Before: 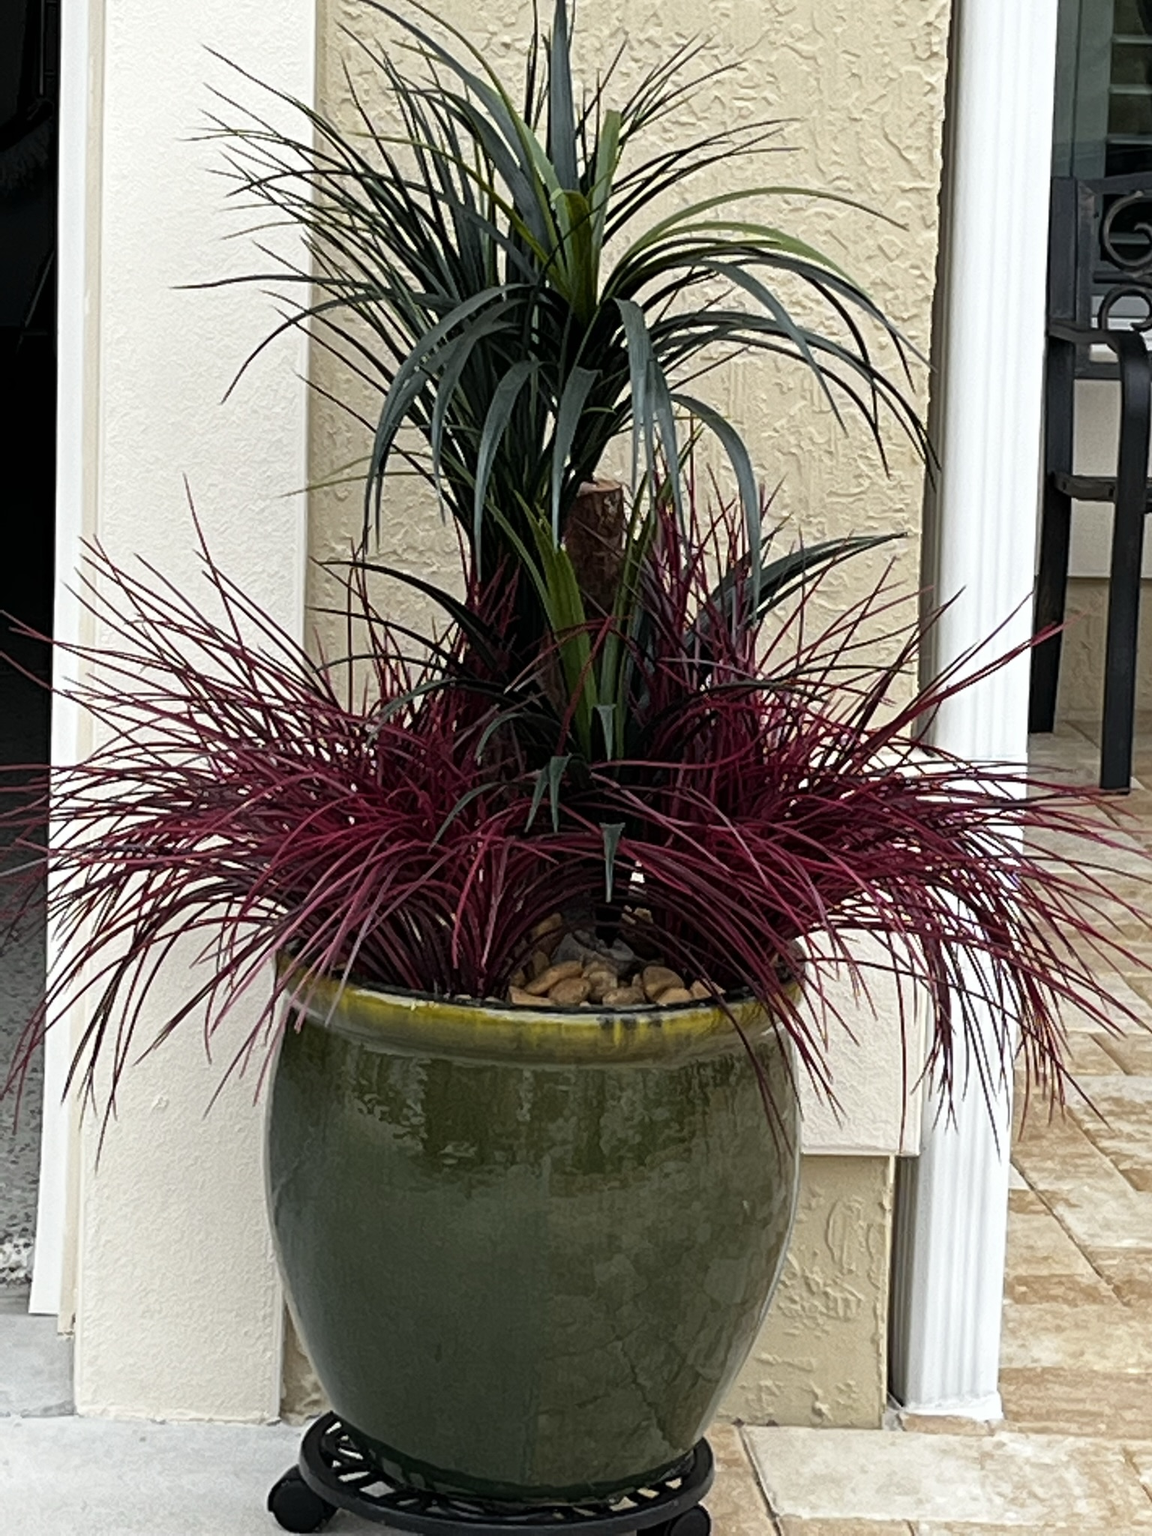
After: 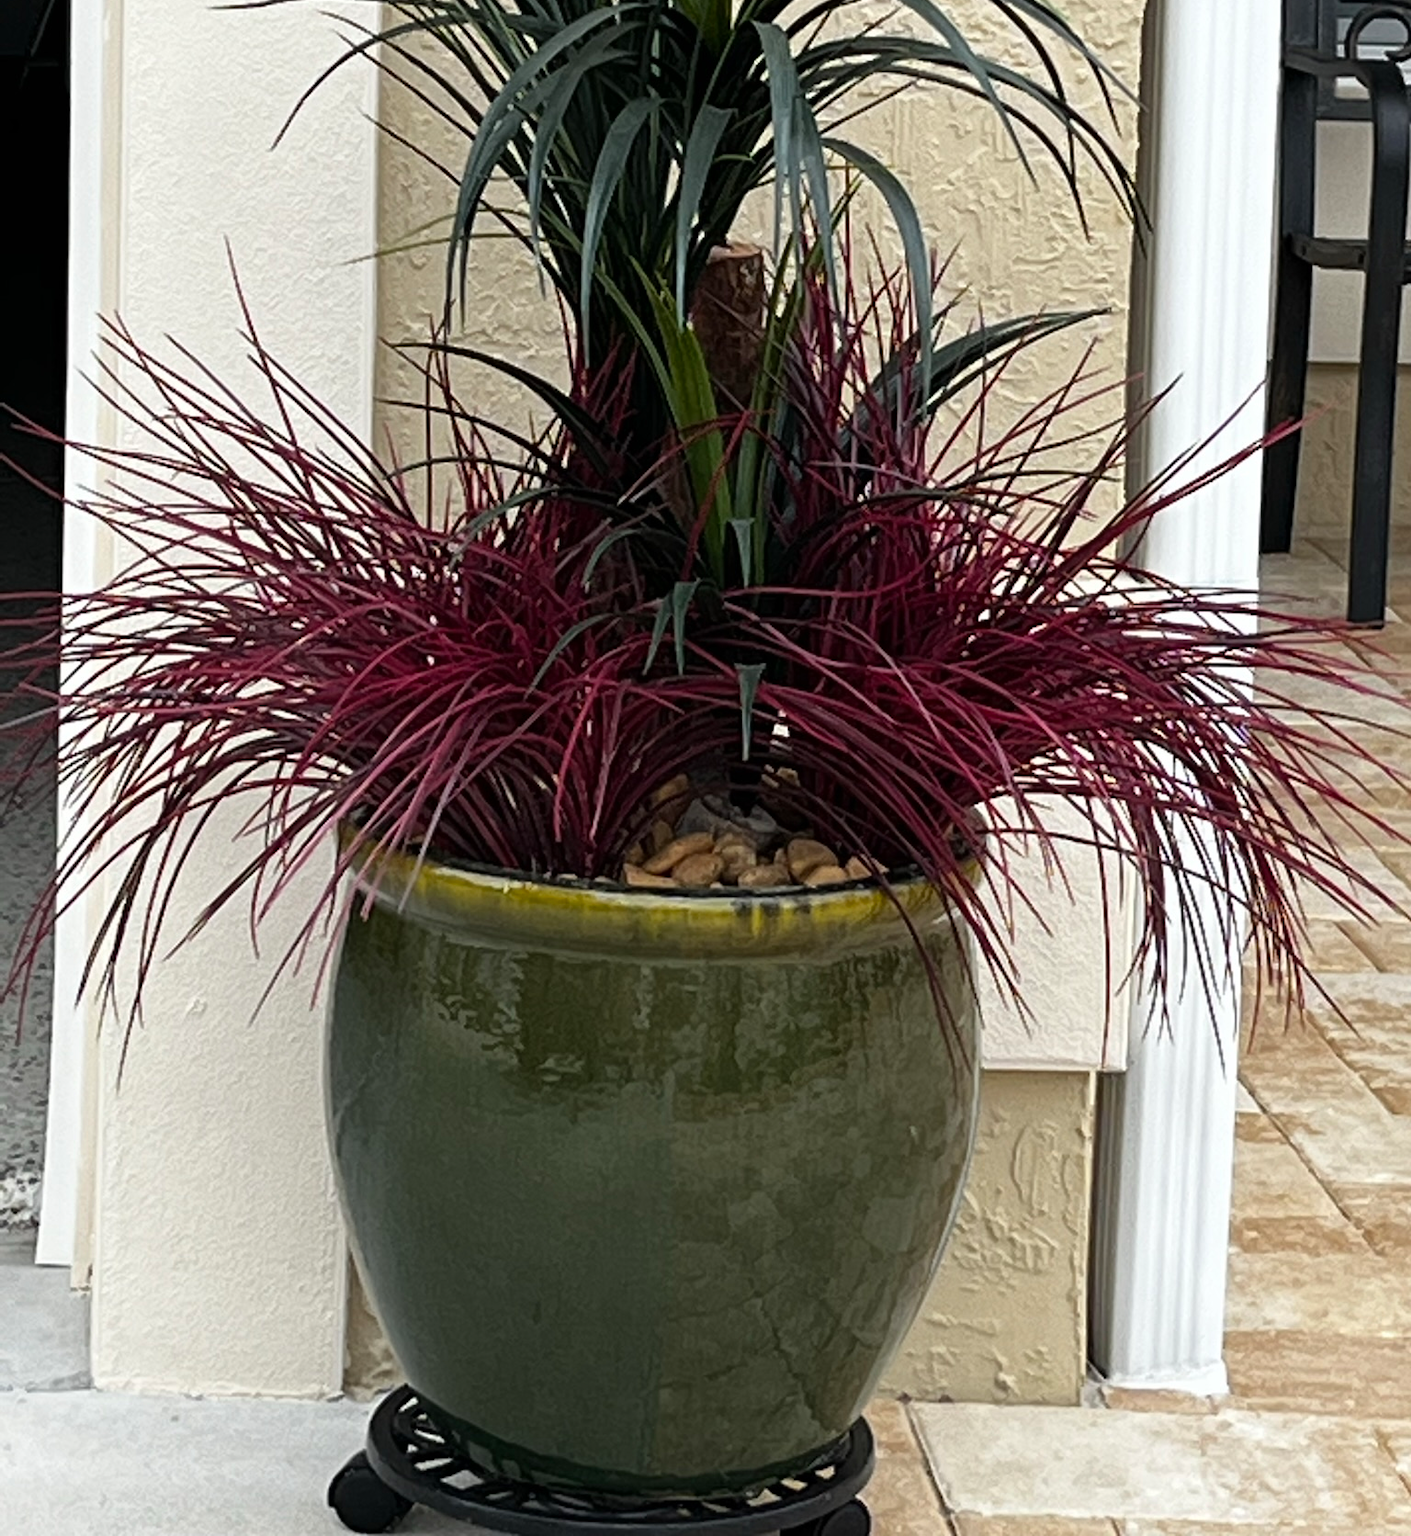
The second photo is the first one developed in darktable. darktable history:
crop and rotate: top 18.331%
